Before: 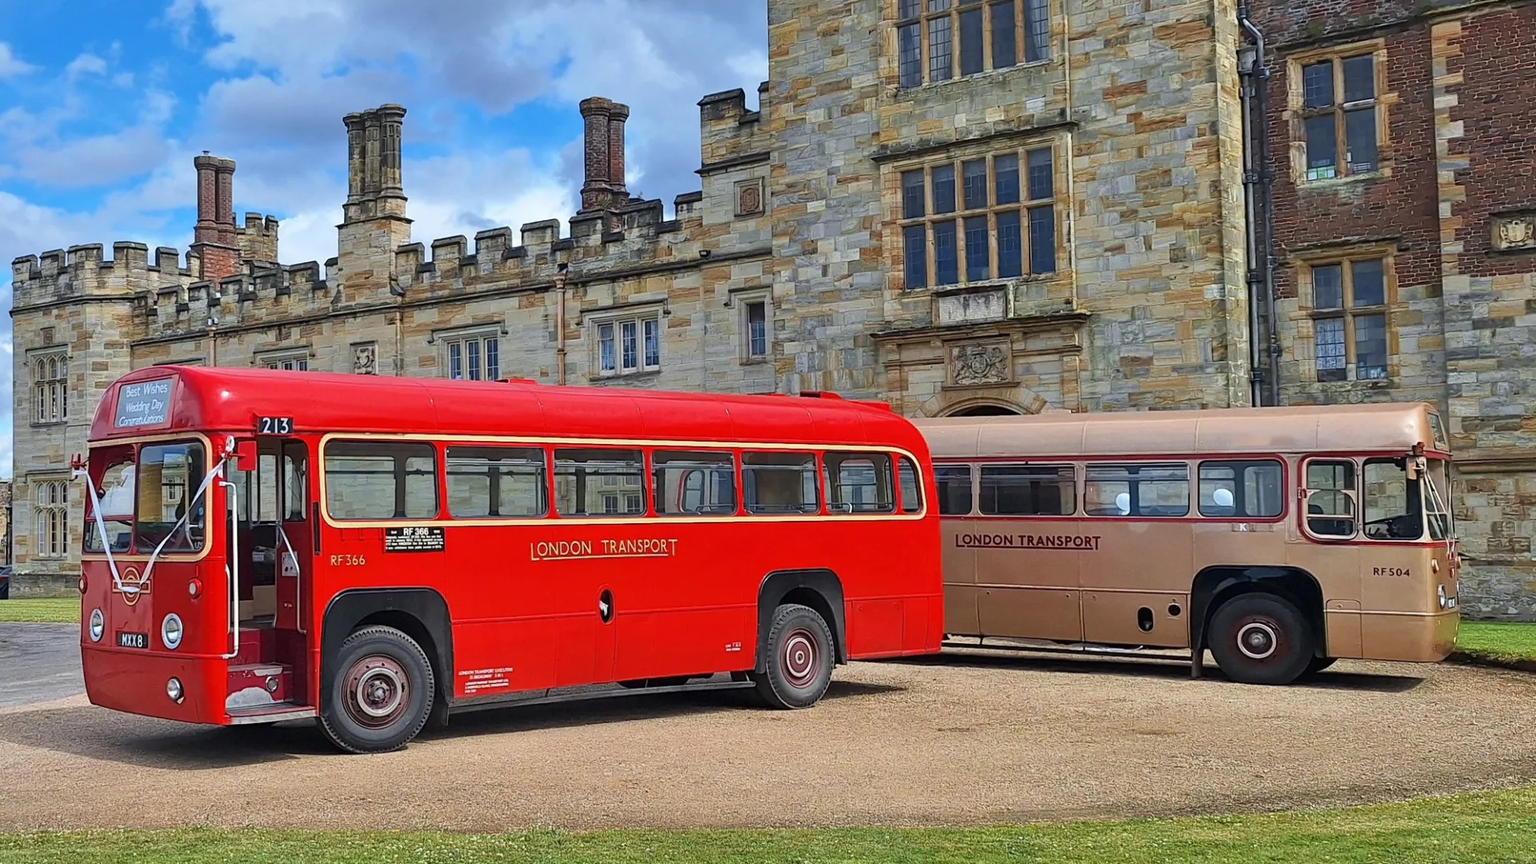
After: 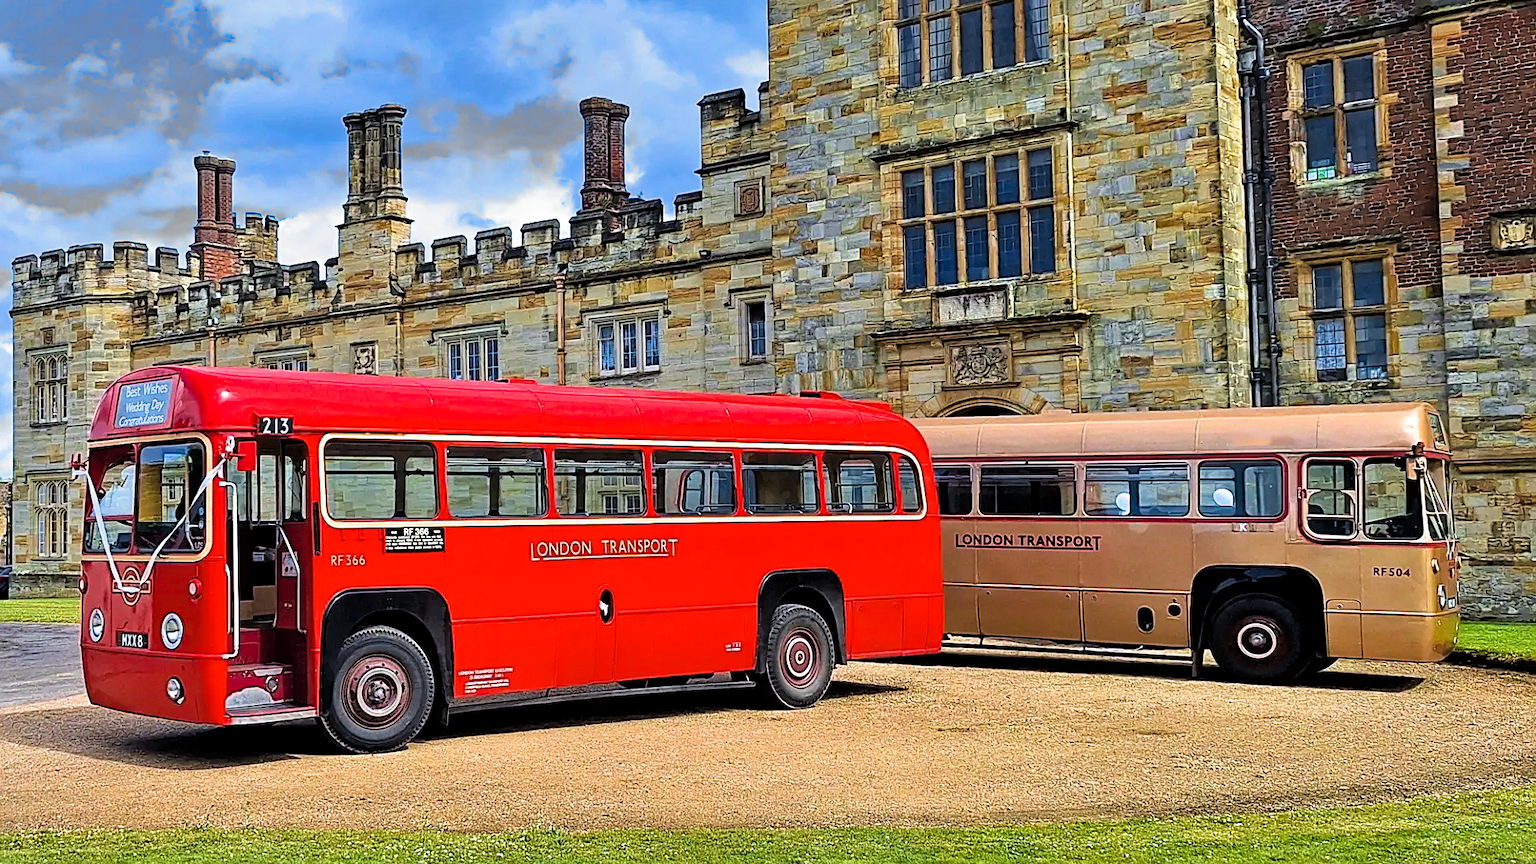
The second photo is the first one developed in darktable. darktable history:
shadows and highlights: shadows 25.01, highlights -25.75, shadows color adjustment 97.68%
haze removal: strength 0.304, distance 0.251, adaptive false
velvia: on, module defaults
sharpen: on, module defaults
color balance rgb: perceptual saturation grading › global saturation -0.123%, perceptual brilliance grading › global brilliance 10.394%, global vibrance 34.769%
filmic rgb: black relative exposure -6.35 EV, white relative exposure 2.79 EV, threshold 5.95 EV, target black luminance 0%, hardness 4.59, latitude 67.52%, contrast 1.277, shadows ↔ highlights balance -3.32%, add noise in highlights 0.001, color science v3 (2019), use custom middle-gray values true, iterations of high-quality reconstruction 0, contrast in highlights soft, enable highlight reconstruction true
